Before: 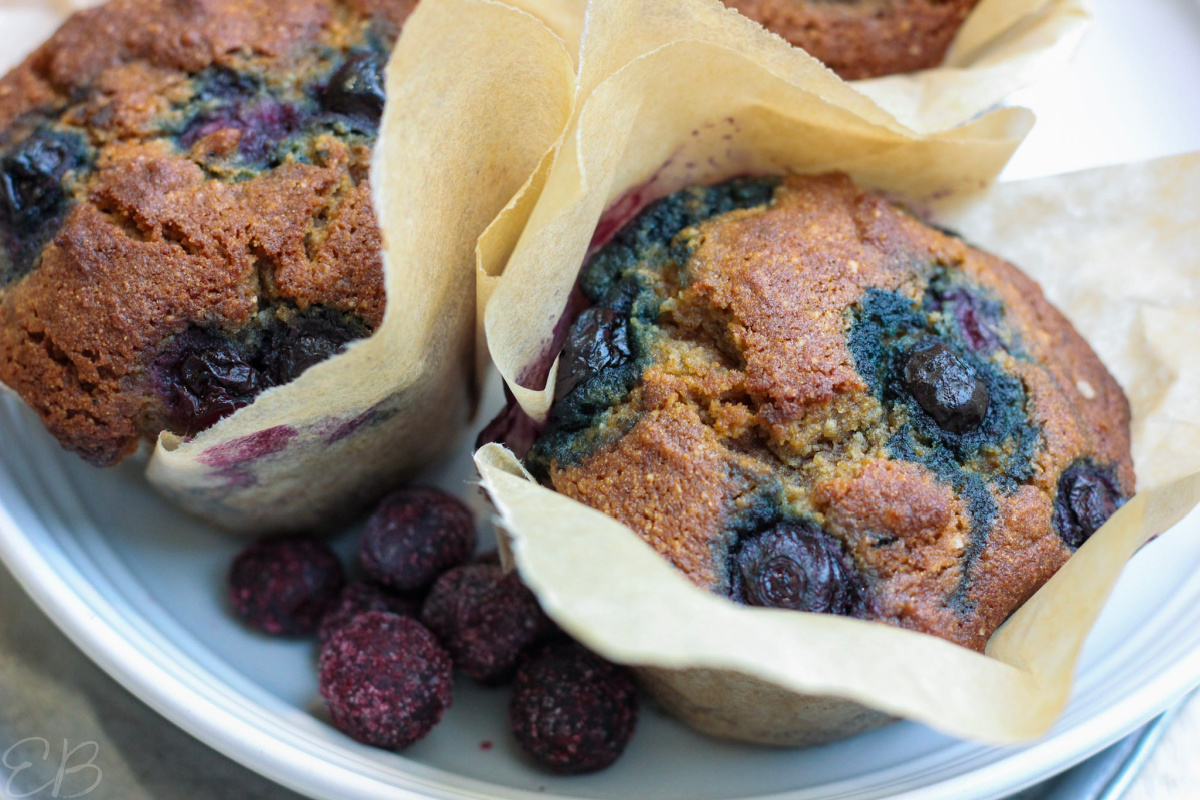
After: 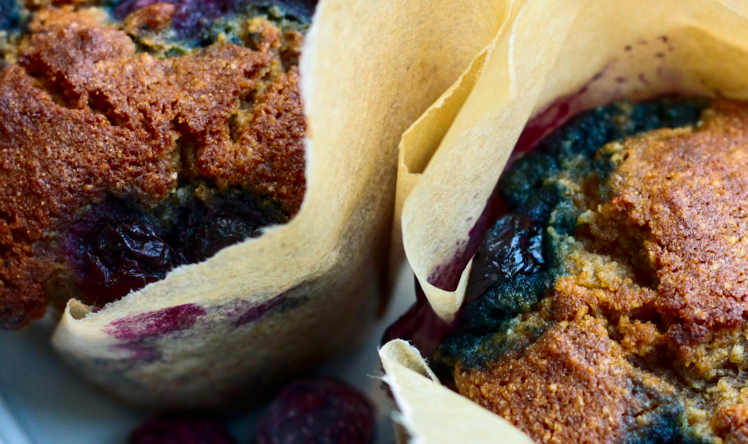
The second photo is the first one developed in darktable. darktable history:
crop and rotate: angle -4.99°, left 2.122%, top 6.945%, right 27.566%, bottom 30.519%
contrast brightness saturation: contrast 0.21, brightness -0.11, saturation 0.21
